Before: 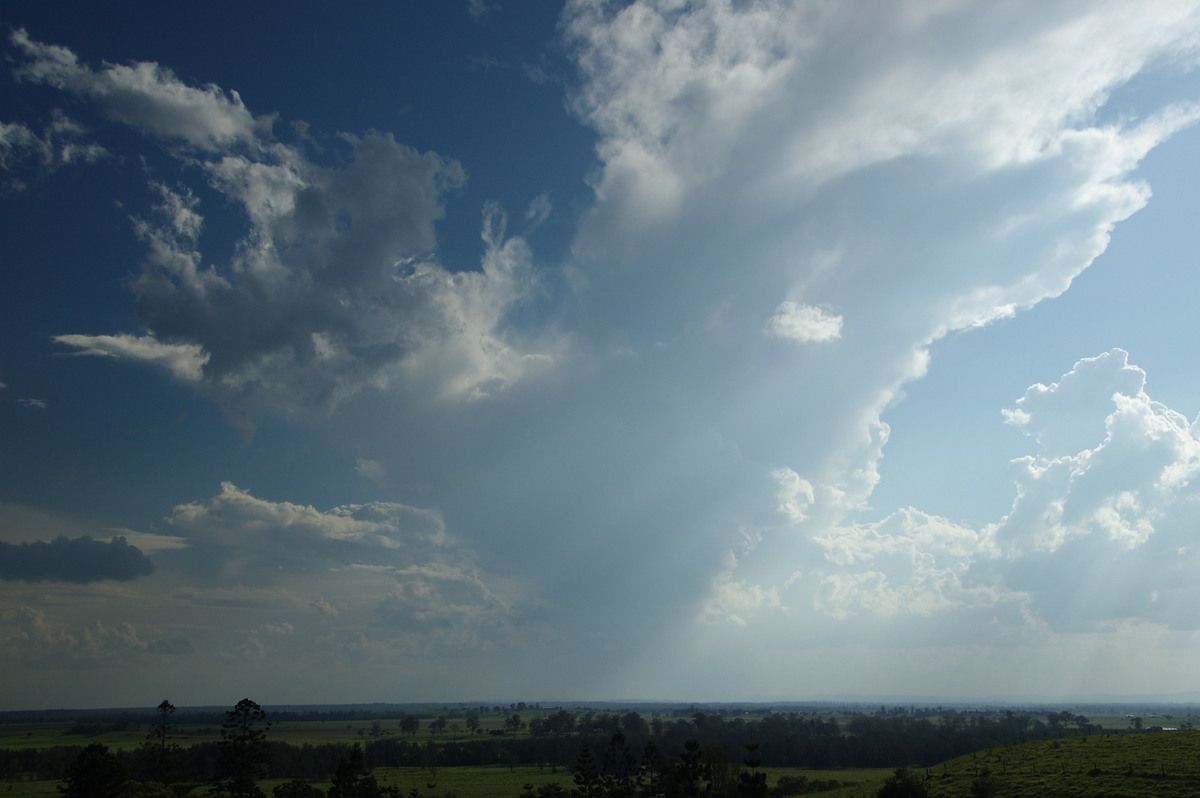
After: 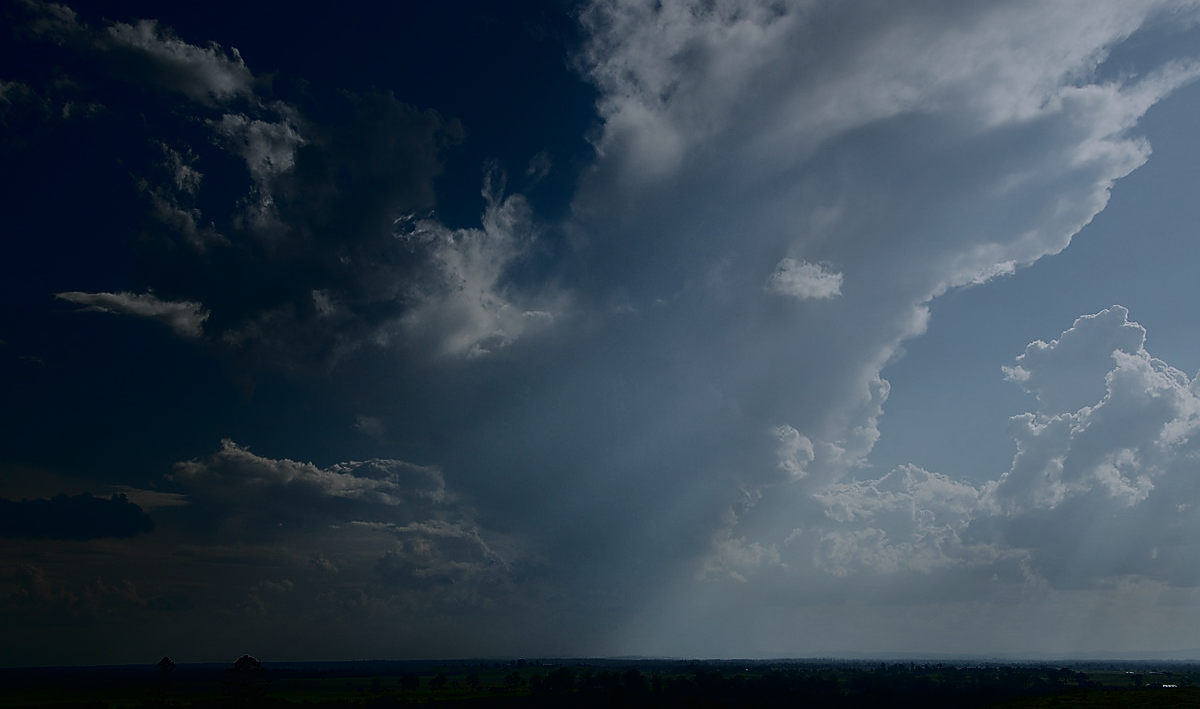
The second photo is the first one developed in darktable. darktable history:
tone equalizer: -8 EV -2 EV, -7 EV -2 EV, -6 EV -1.99 EV, -5 EV -1.97 EV, -4 EV -1.98 EV, -3 EV -1.98 EV, -2 EV -1.97 EV, -1 EV -1.6 EV, +0 EV -1.99 EV
exposure: black level correction 0.001, exposure 0.5 EV, compensate exposure bias true, compensate highlight preservation false
contrast brightness saturation: contrast 0.219
tone curve: curves: ch0 [(0, 0) (0.003, 0.008) (0.011, 0.01) (0.025, 0.012) (0.044, 0.023) (0.069, 0.033) (0.1, 0.046) (0.136, 0.075) (0.177, 0.116) (0.224, 0.171) (0.277, 0.235) (0.335, 0.312) (0.399, 0.397) (0.468, 0.466) (0.543, 0.54) (0.623, 0.62) (0.709, 0.701) (0.801, 0.782) (0.898, 0.877) (1, 1)], color space Lab, independent channels, preserve colors none
crop and rotate: top 5.496%, bottom 5.577%
sharpen: radius 1.39, amount 1.253, threshold 0.744
color calibration: gray › normalize channels true, illuminant as shot in camera, x 0.358, y 0.373, temperature 4628.91 K, gamut compression 0.023
